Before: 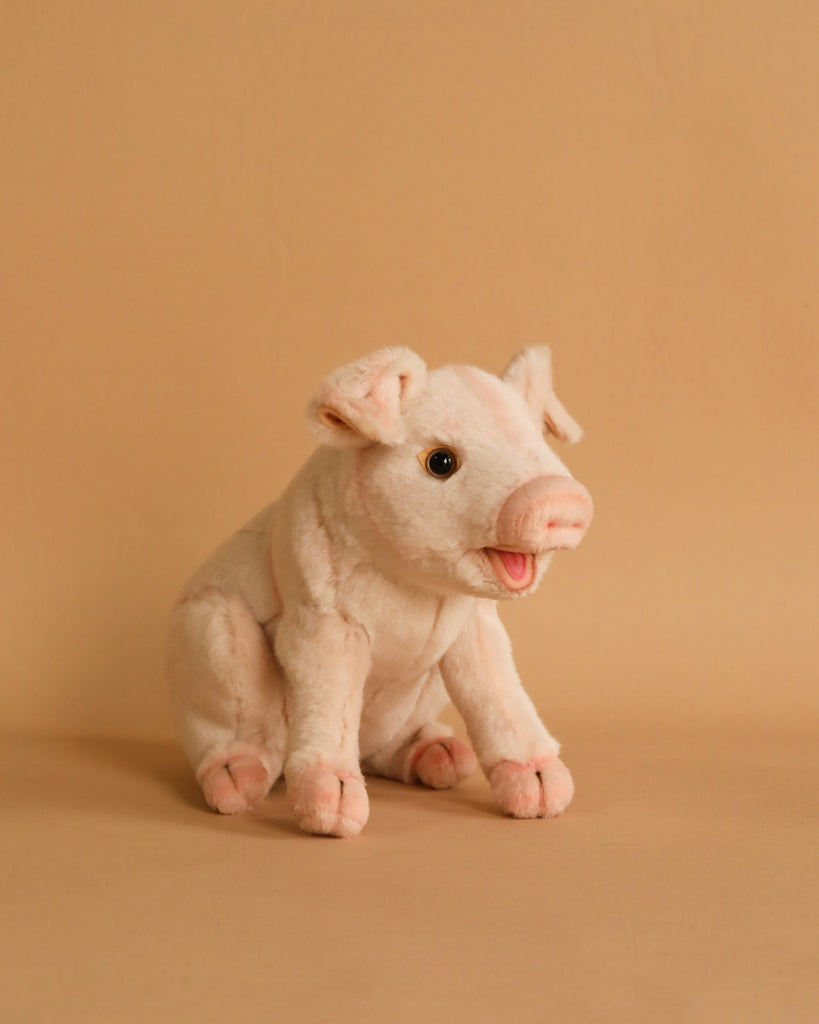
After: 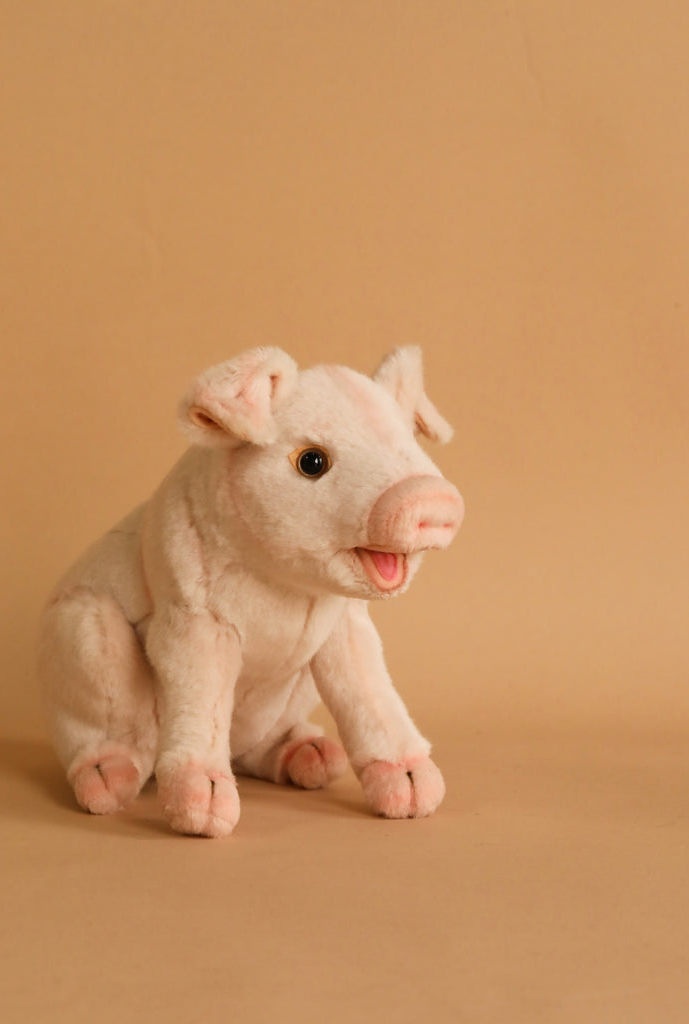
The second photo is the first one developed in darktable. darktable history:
crop: left 15.813%
